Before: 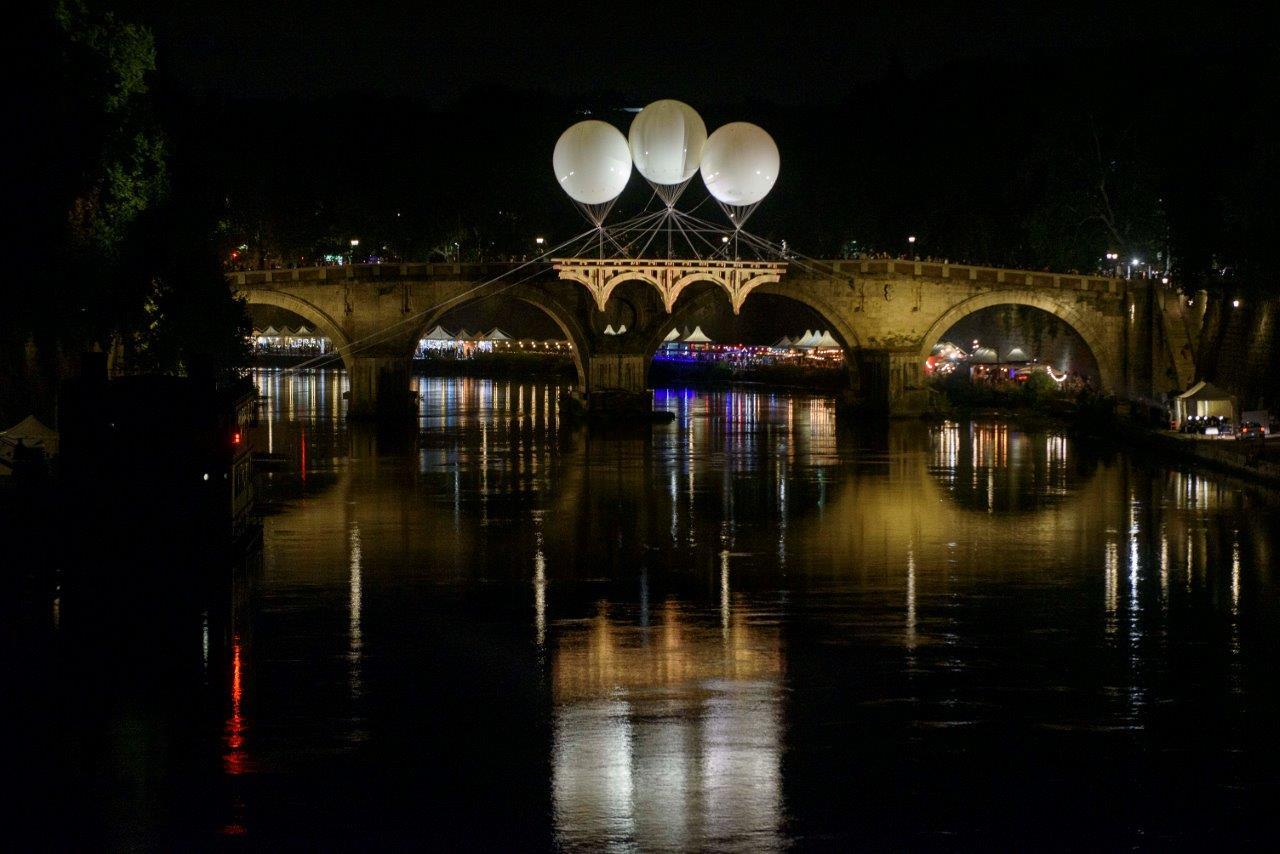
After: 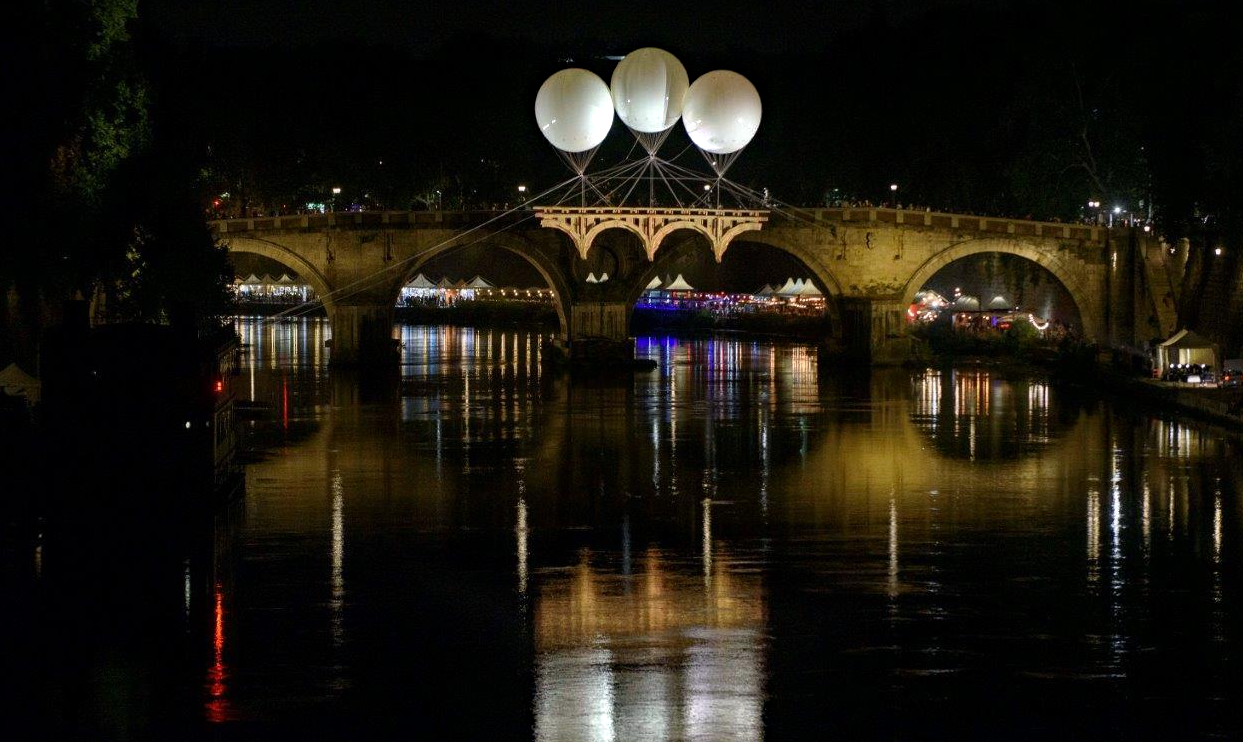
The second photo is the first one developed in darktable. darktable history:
haze removal: compatibility mode true, adaptive false
crop: left 1.468%, top 6.174%, right 1.421%, bottom 6.845%
